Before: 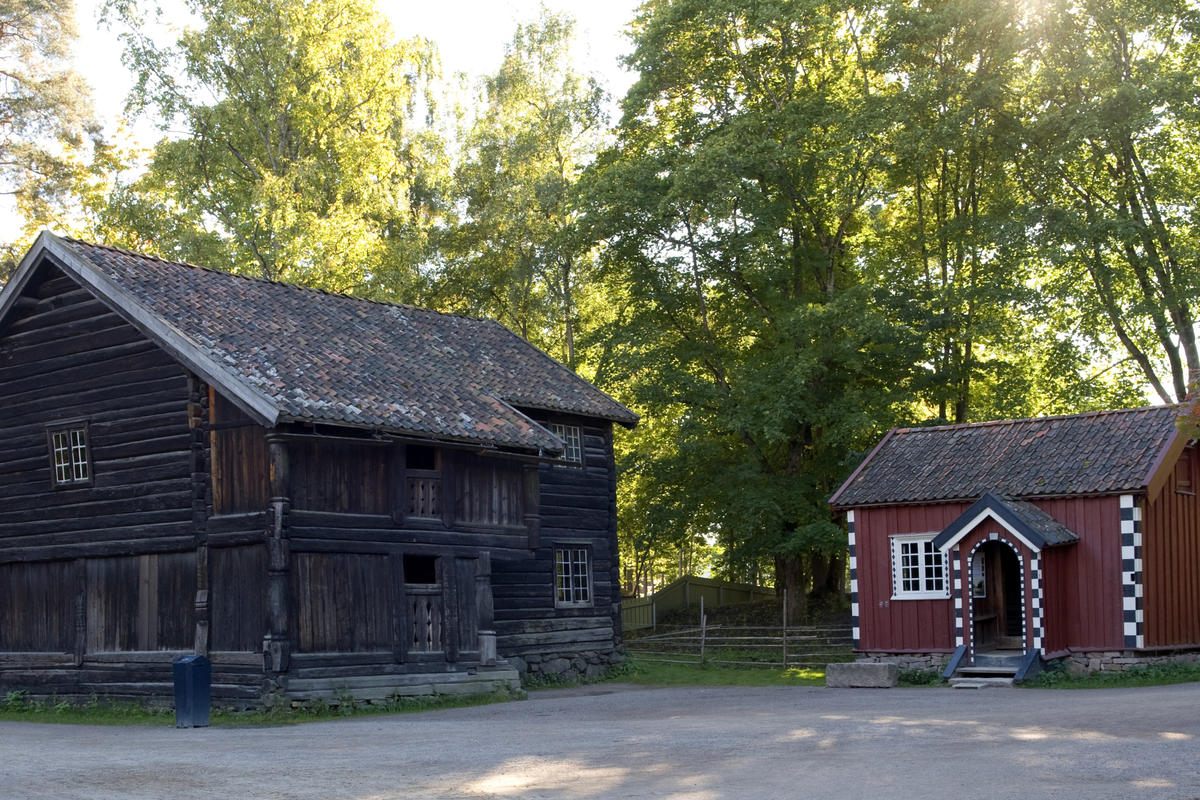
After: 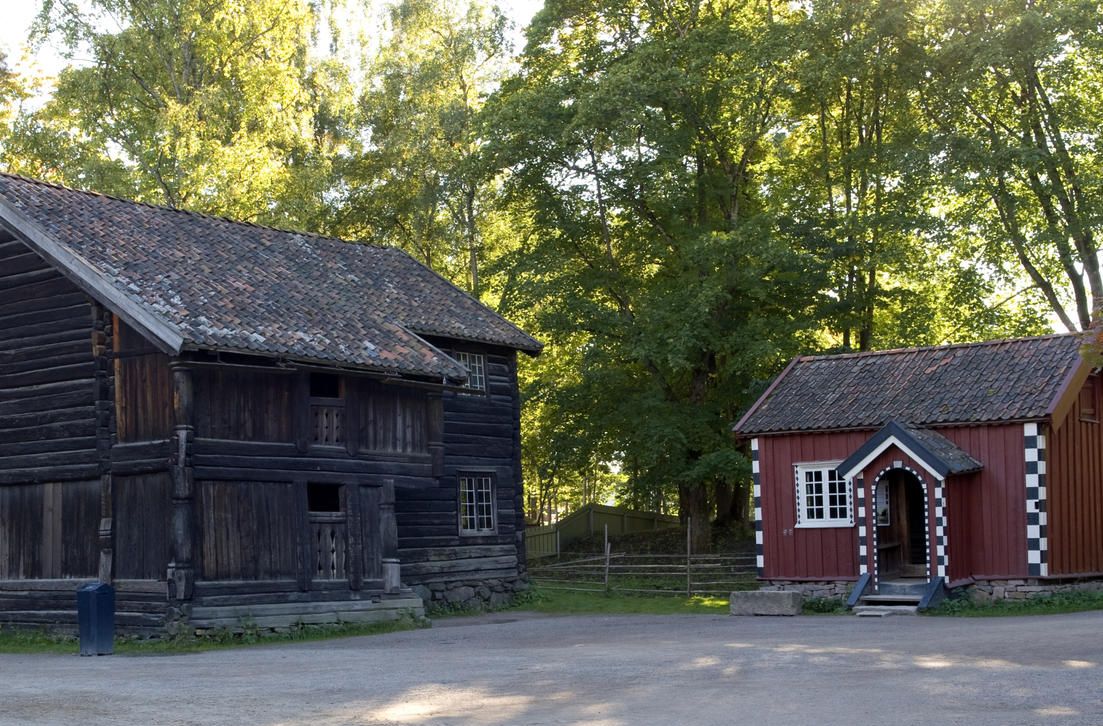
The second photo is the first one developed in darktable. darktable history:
crop and rotate: left 8.033%, top 9.146%
